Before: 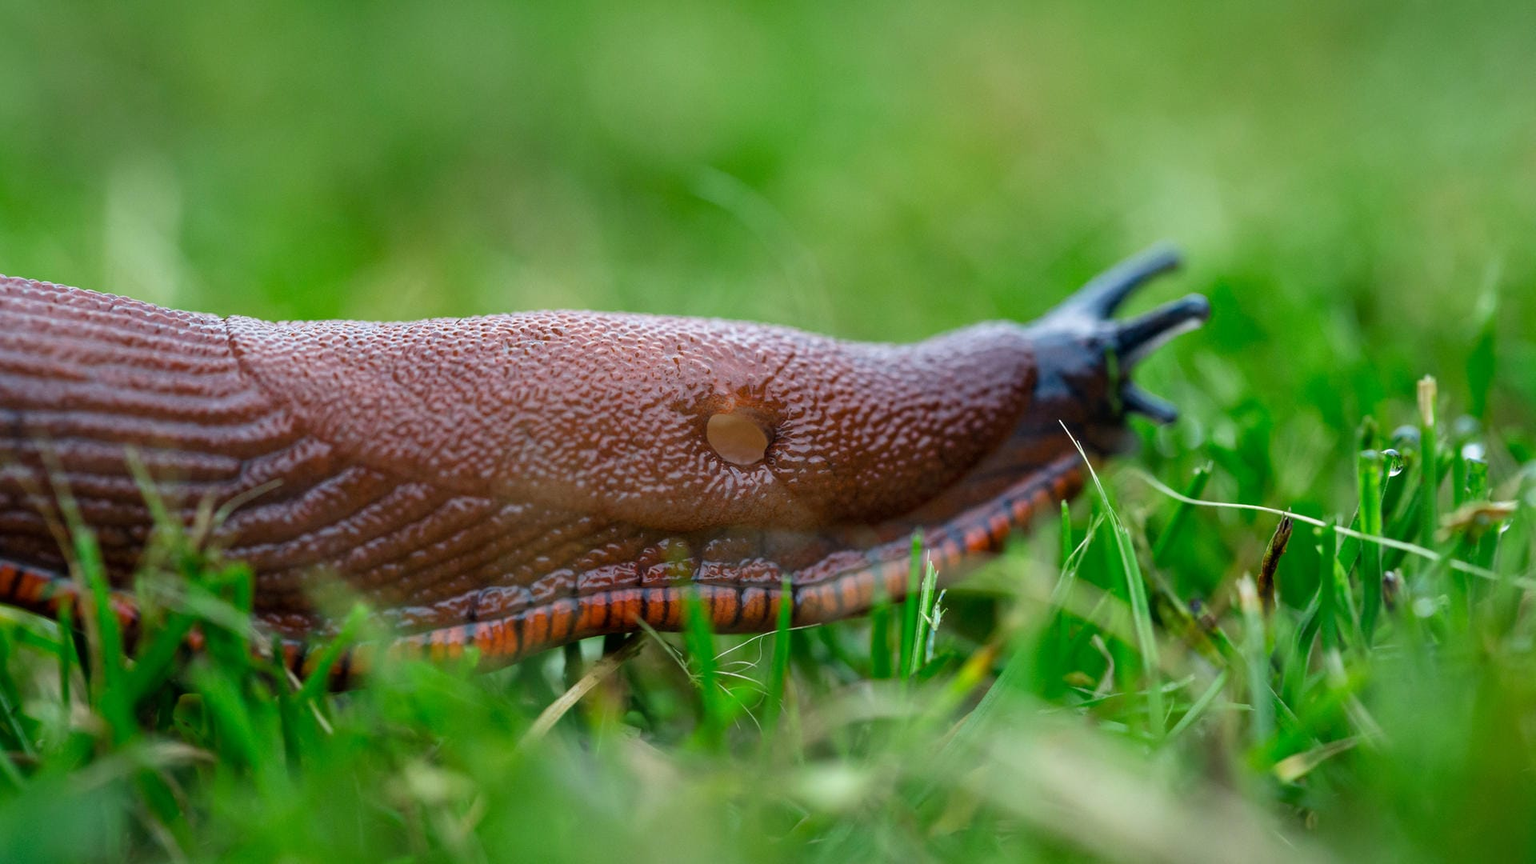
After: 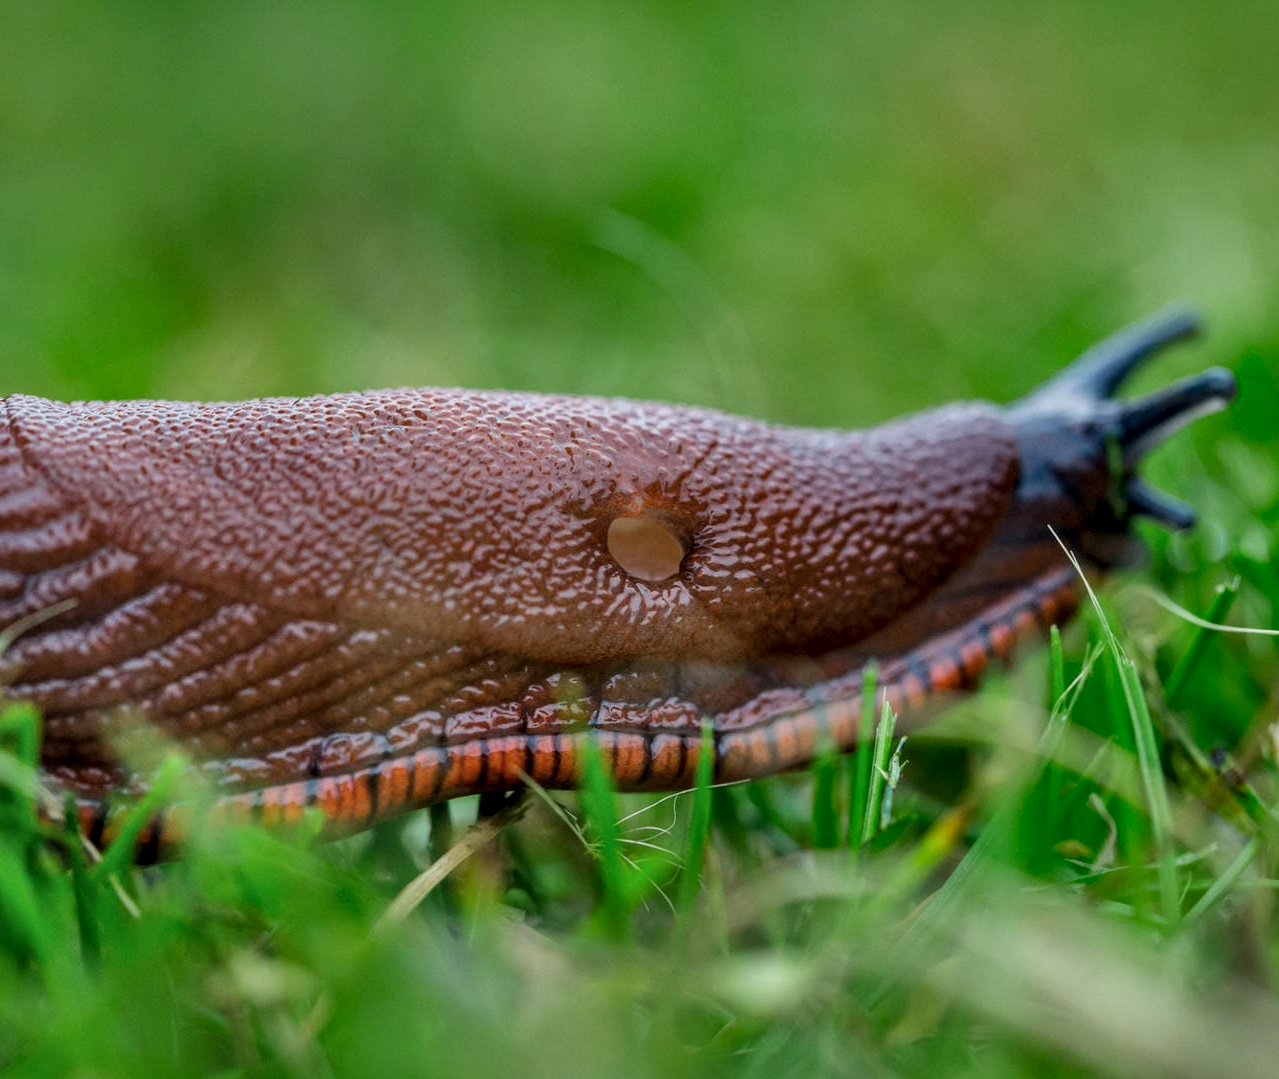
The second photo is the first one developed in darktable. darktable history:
crop and rotate: left 14.396%, right 18.981%
exposure: exposure -0.262 EV, compensate highlight preservation false
shadows and highlights: radius 124.4, shadows 98.44, white point adjustment -3.14, highlights -98.02, soften with gaussian
local contrast: on, module defaults
